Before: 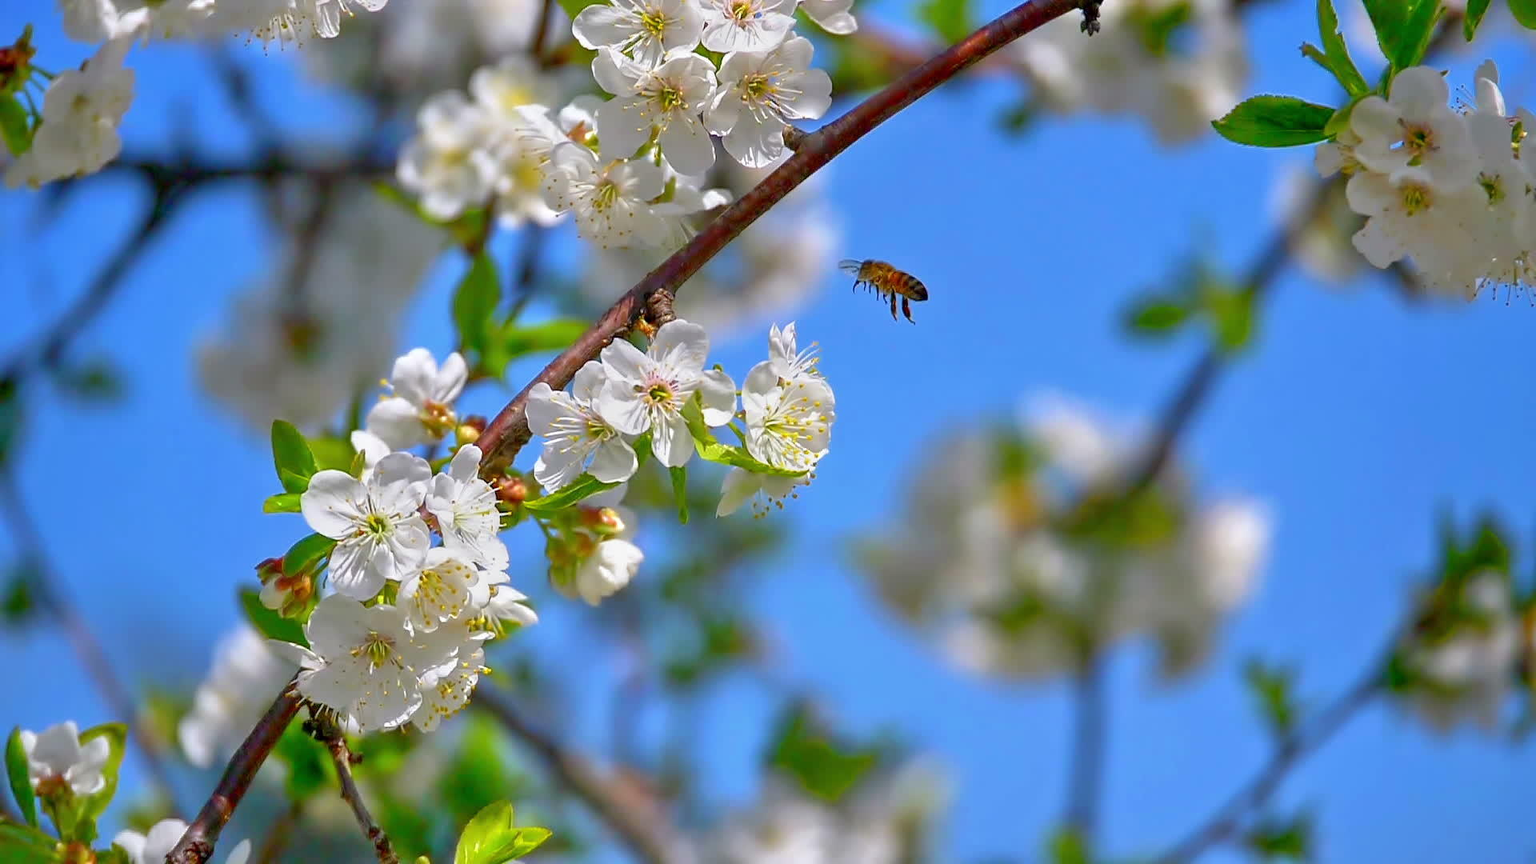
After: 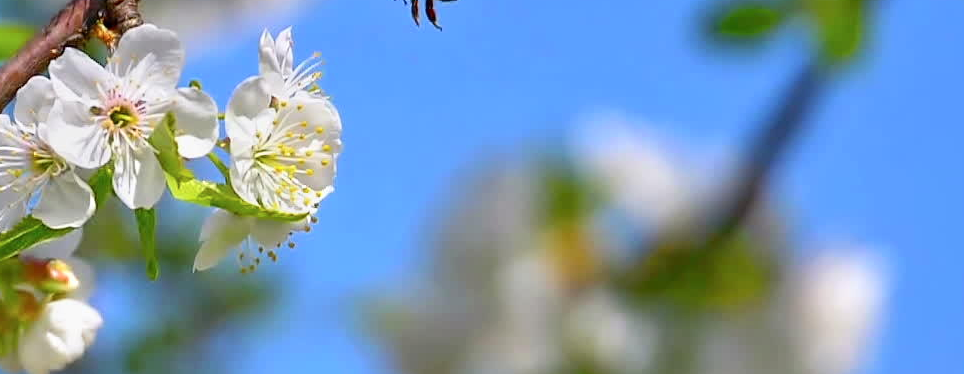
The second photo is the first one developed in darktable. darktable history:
crop: left 36.607%, top 34.735%, right 13.146%, bottom 30.611%
contrast brightness saturation: contrast 0.15, brightness 0.05
